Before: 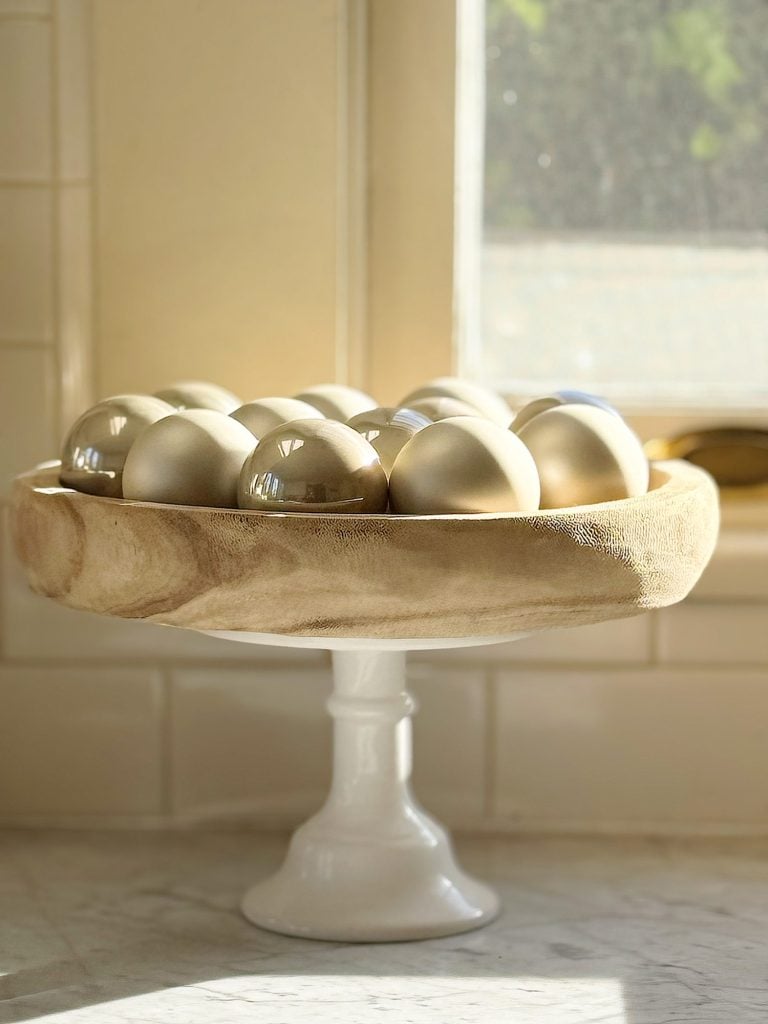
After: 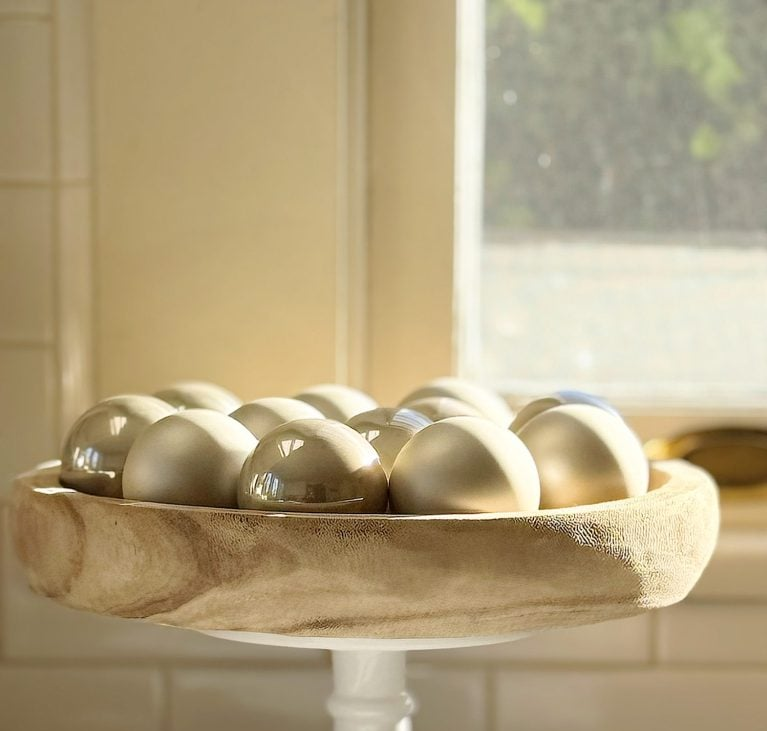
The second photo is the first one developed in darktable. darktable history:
crop: right 0%, bottom 28.584%
